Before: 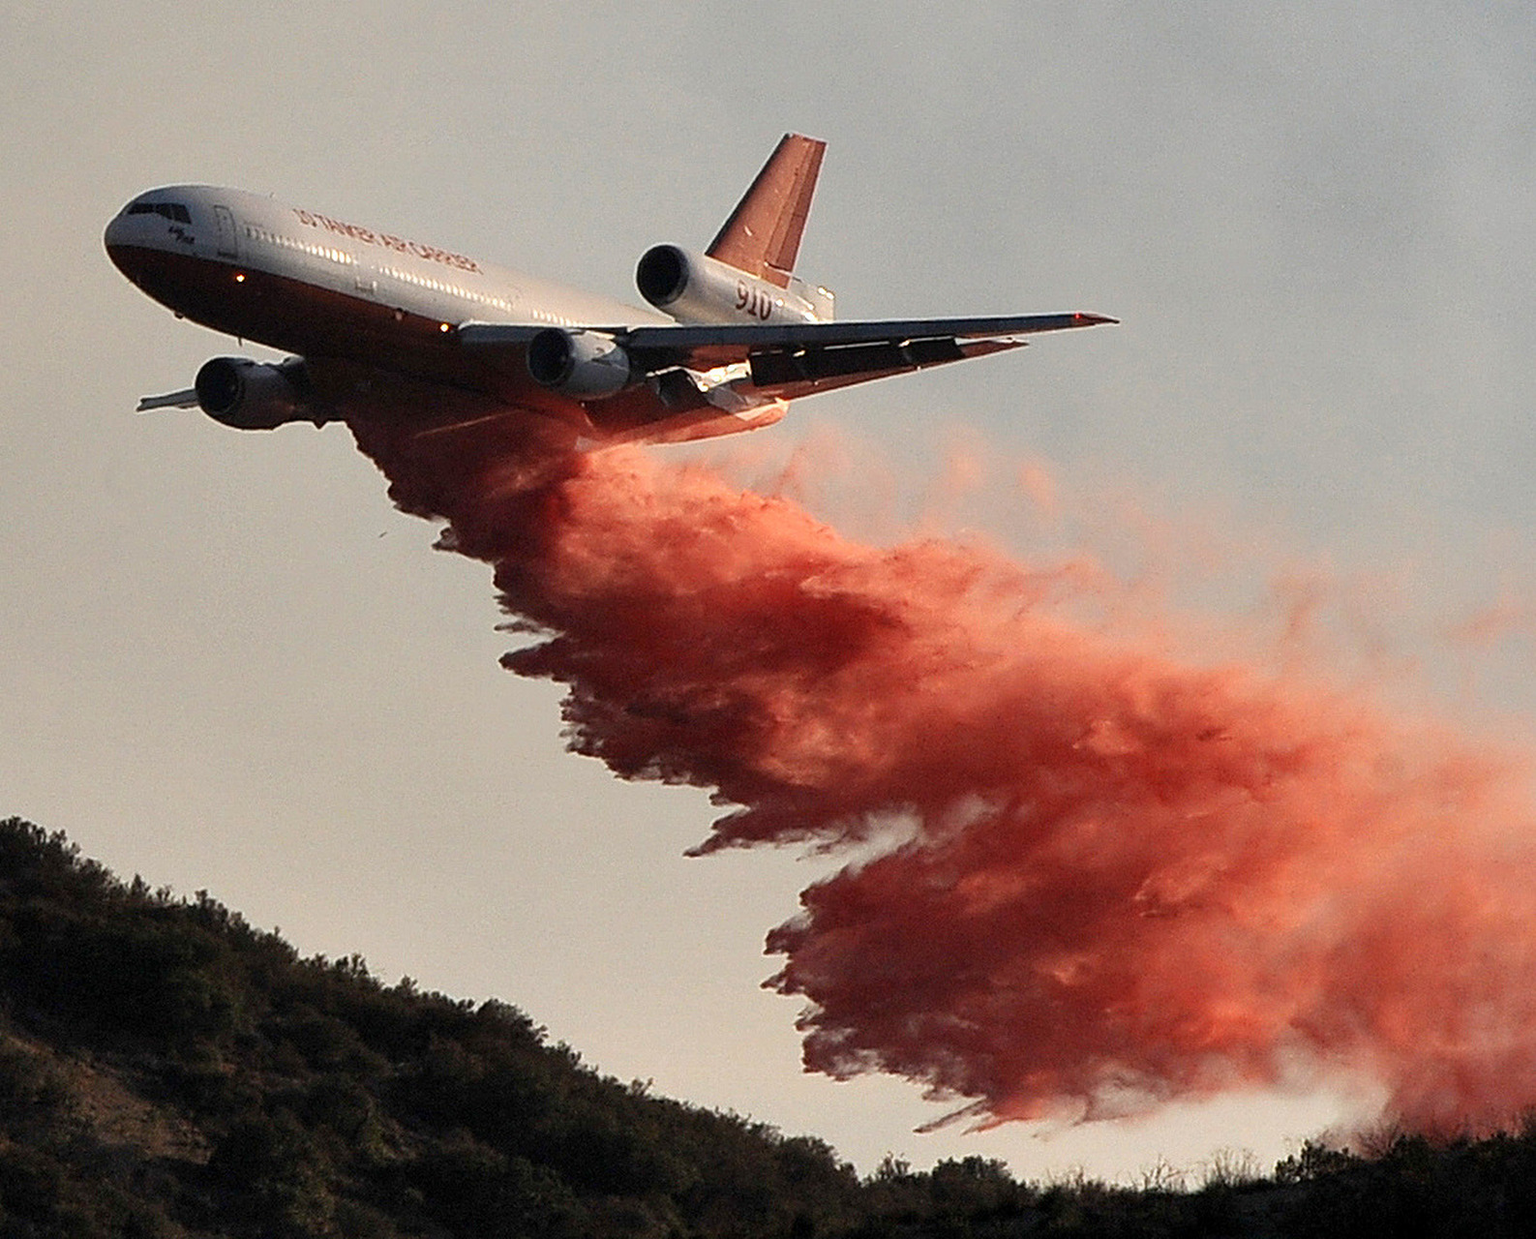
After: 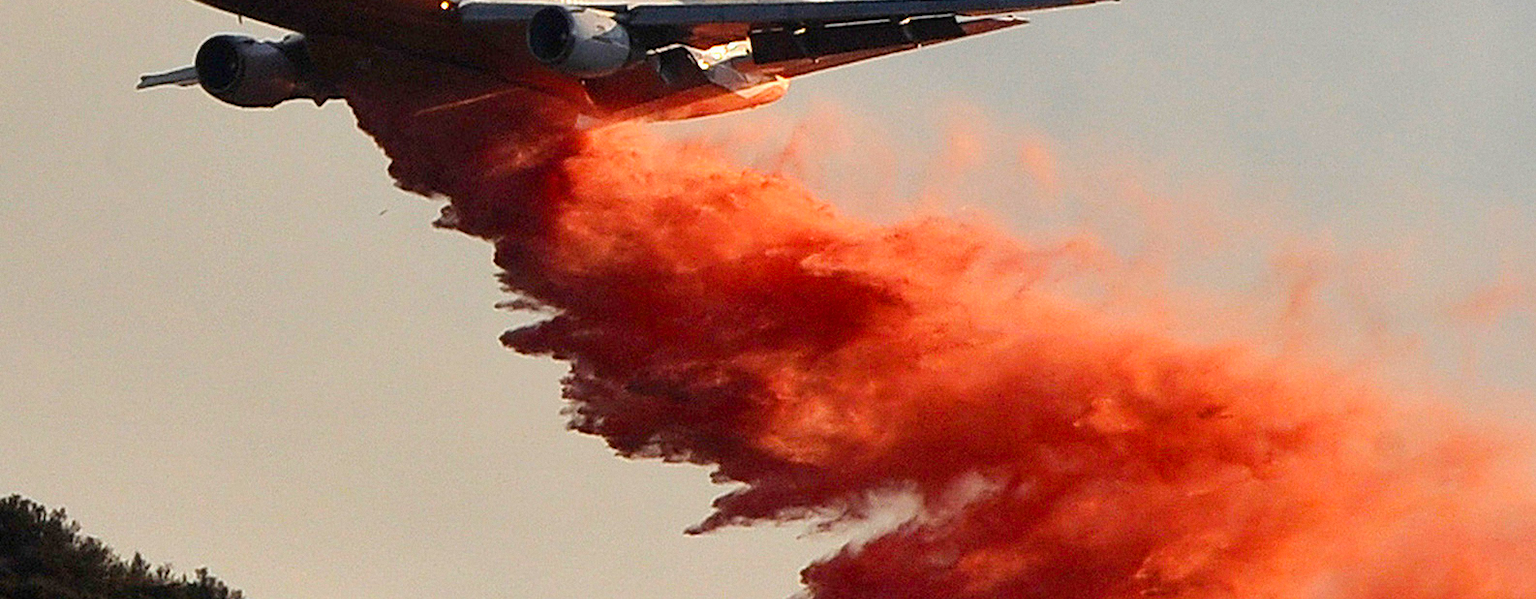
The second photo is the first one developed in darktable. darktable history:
grain: coarseness 0.09 ISO, strength 10%
crop and rotate: top 26.056%, bottom 25.543%
color balance rgb: perceptual saturation grading › global saturation 25%, perceptual brilliance grading › mid-tones 10%, perceptual brilliance grading › shadows 15%, global vibrance 20%
